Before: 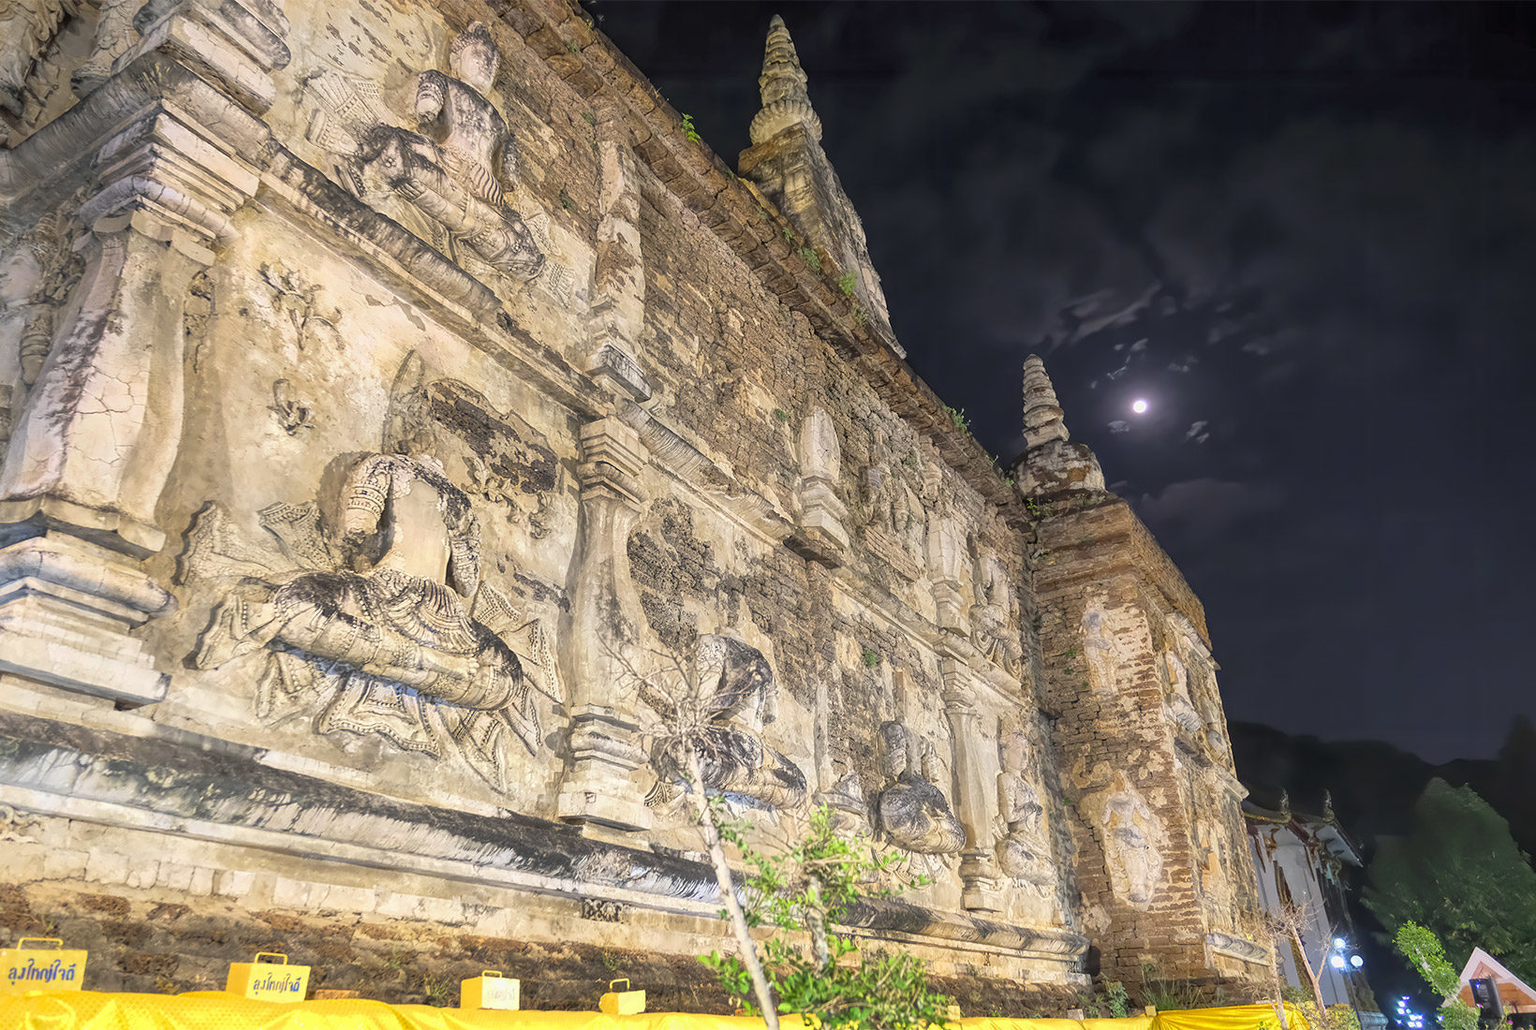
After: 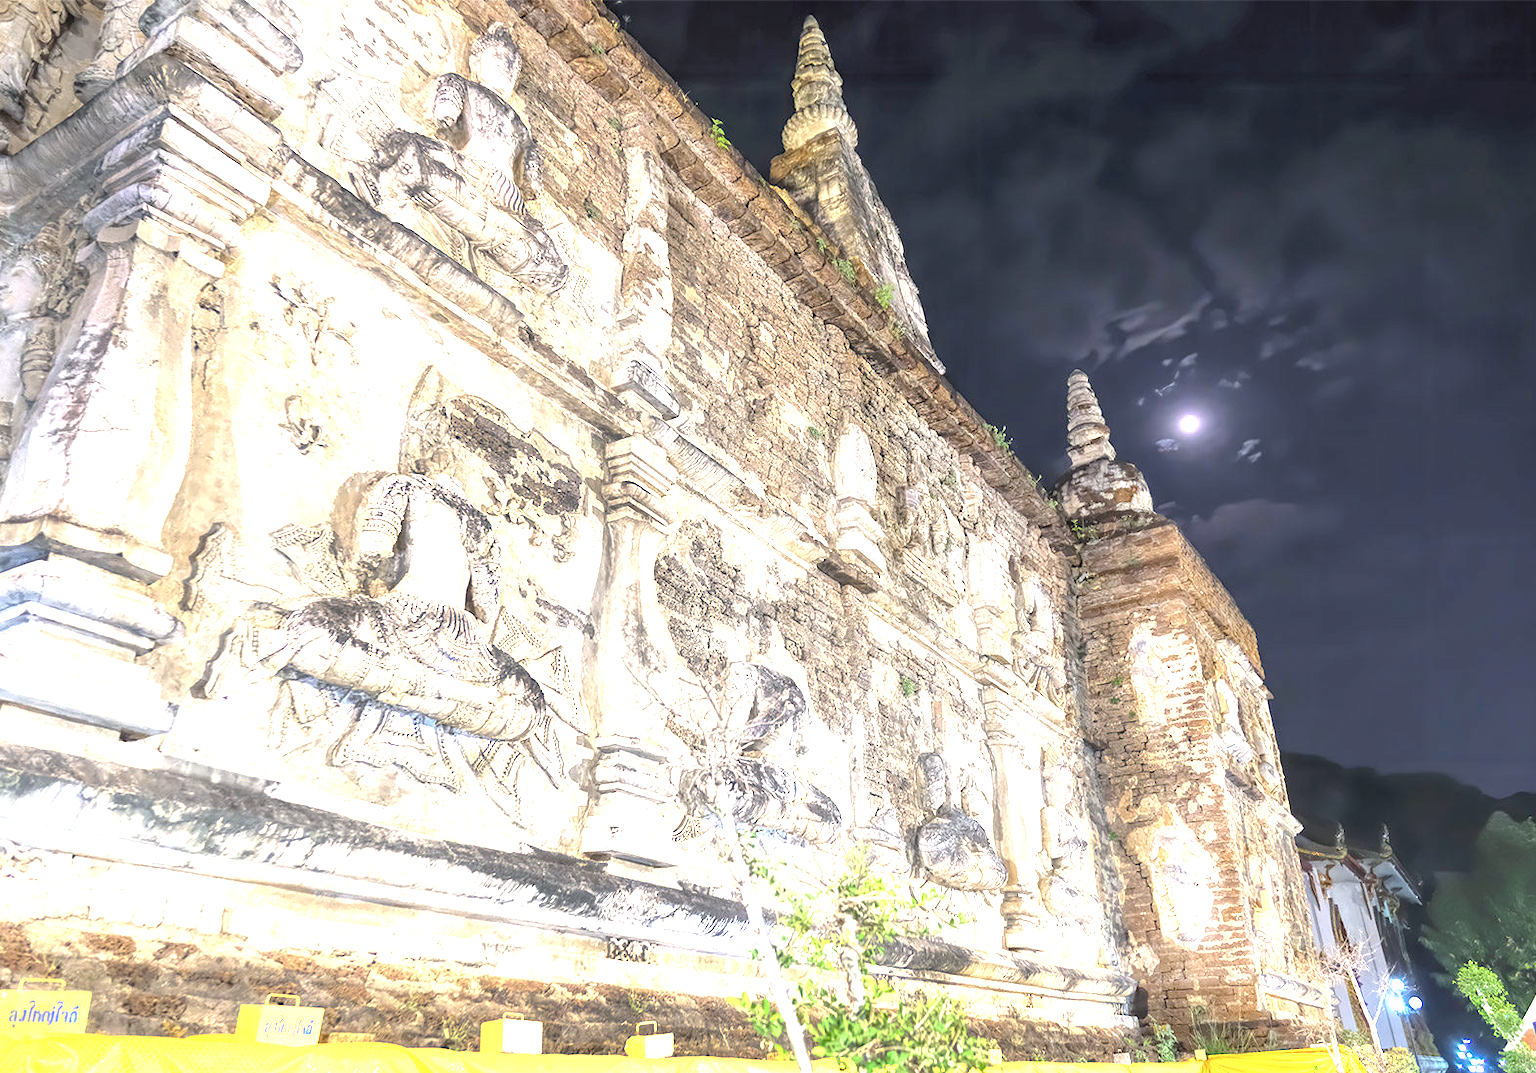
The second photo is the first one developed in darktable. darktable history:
exposure: black level correction 0, exposure 1.374 EV, compensate exposure bias true, compensate highlight preservation false
crop: right 4.092%, bottom 0.027%
color correction: highlights a* -0.665, highlights b* -8.24
